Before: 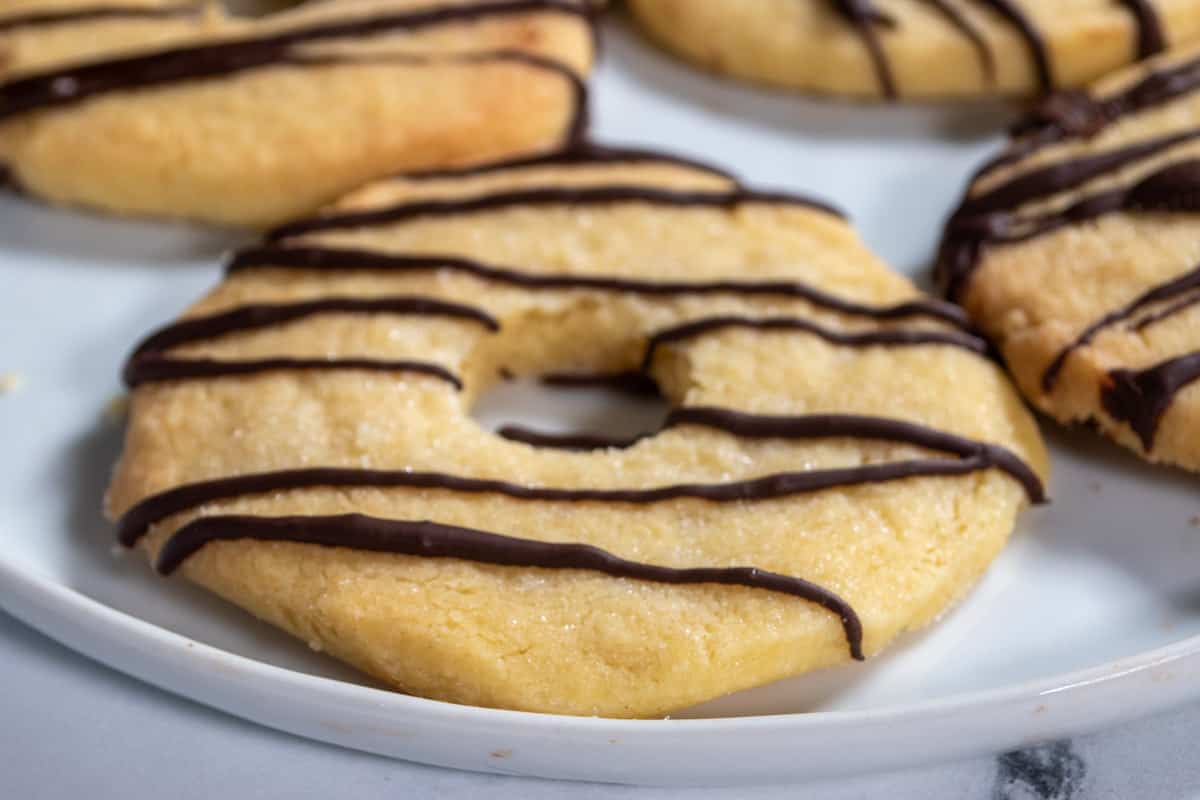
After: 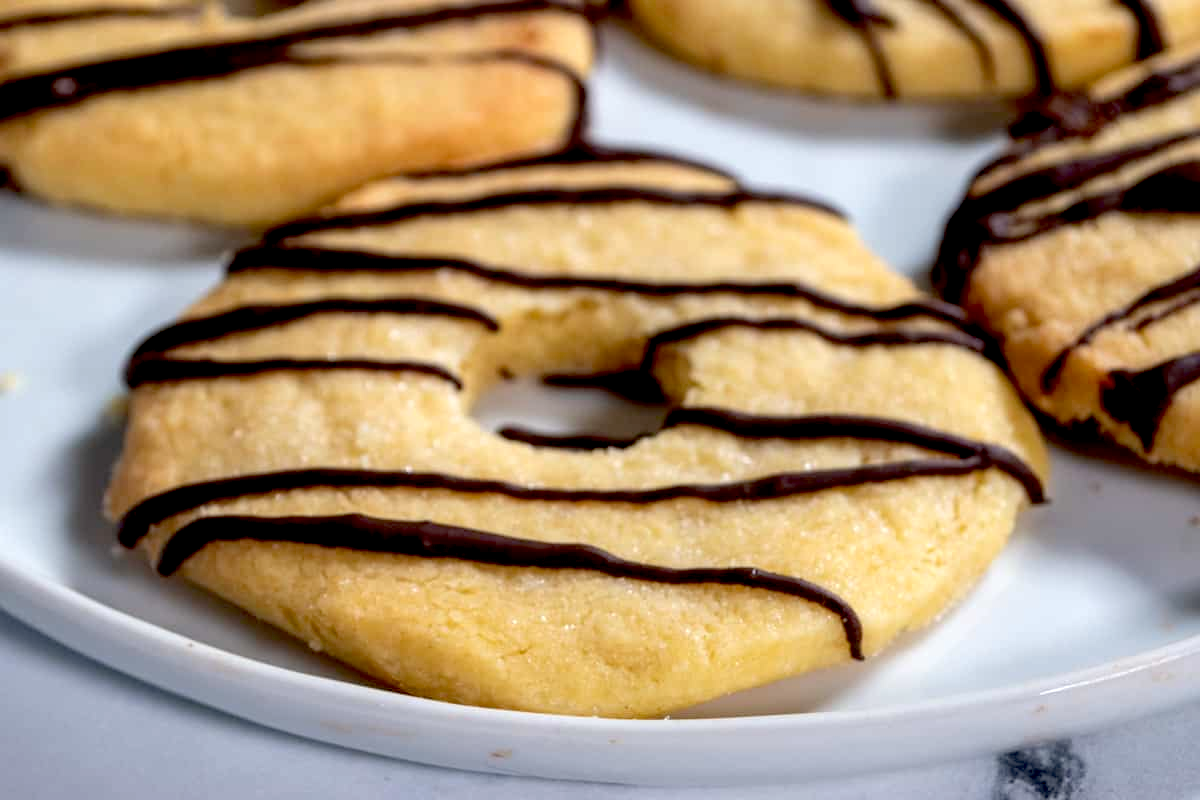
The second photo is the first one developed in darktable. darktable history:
exposure: black level correction 0.024, exposure 0.185 EV, compensate exposure bias true, compensate highlight preservation false
